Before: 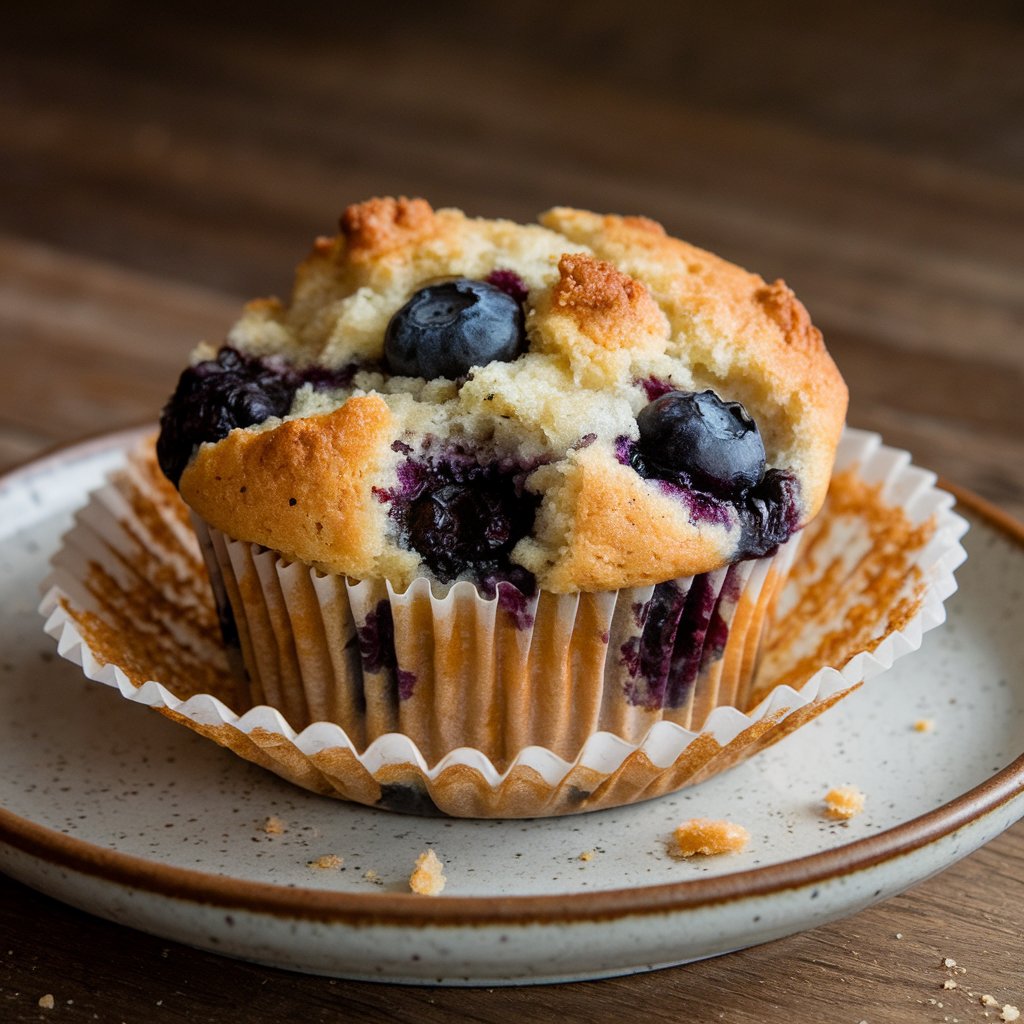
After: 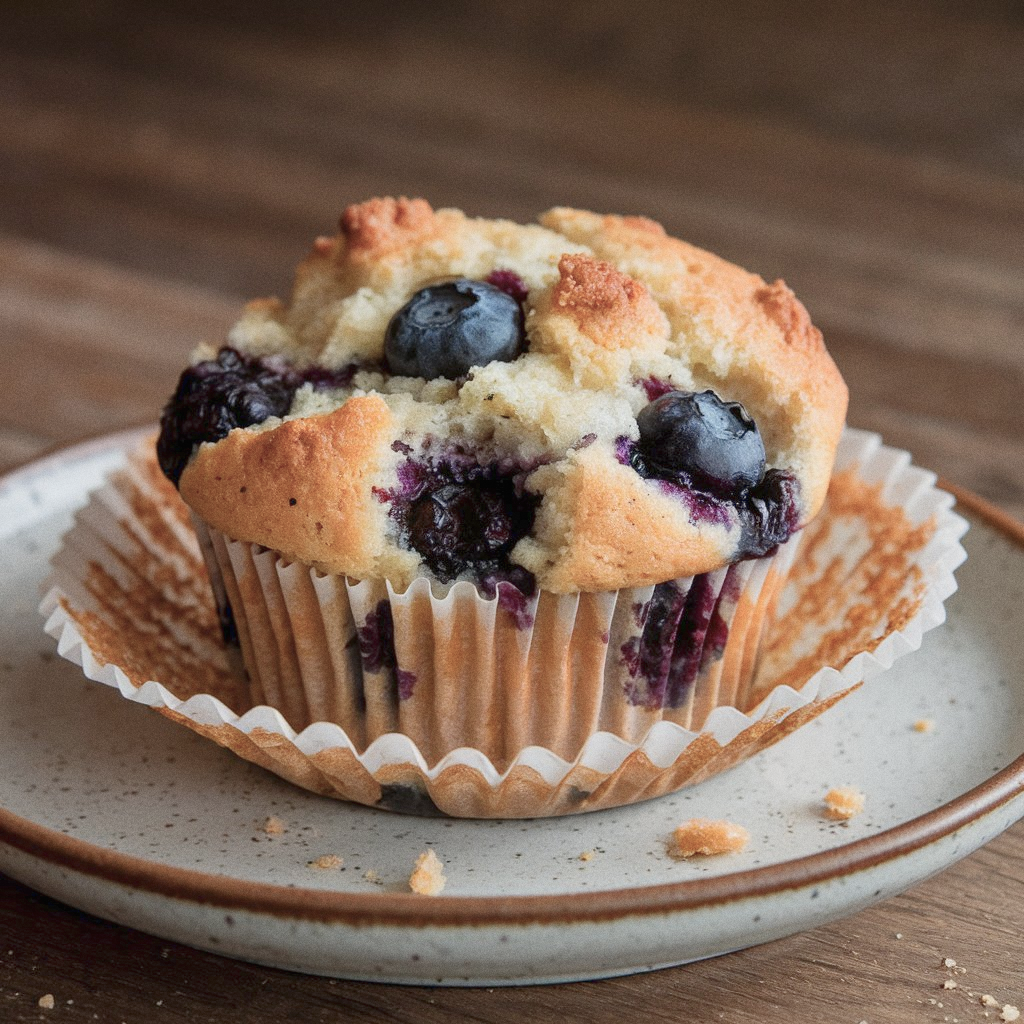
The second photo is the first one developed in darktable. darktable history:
grain: coarseness 7.08 ISO, strength 21.67%, mid-tones bias 59.58%
color balance rgb: perceptual saturation grading › global saturation -27.94%, hue shift -2.27°, contrast -21.26%
exposure: black level correction 0, exposure 0.5 EV, compensate highlight preservation false
shadows and highlights: shadows 22.7, highlights -48.71, soften with gaussian
